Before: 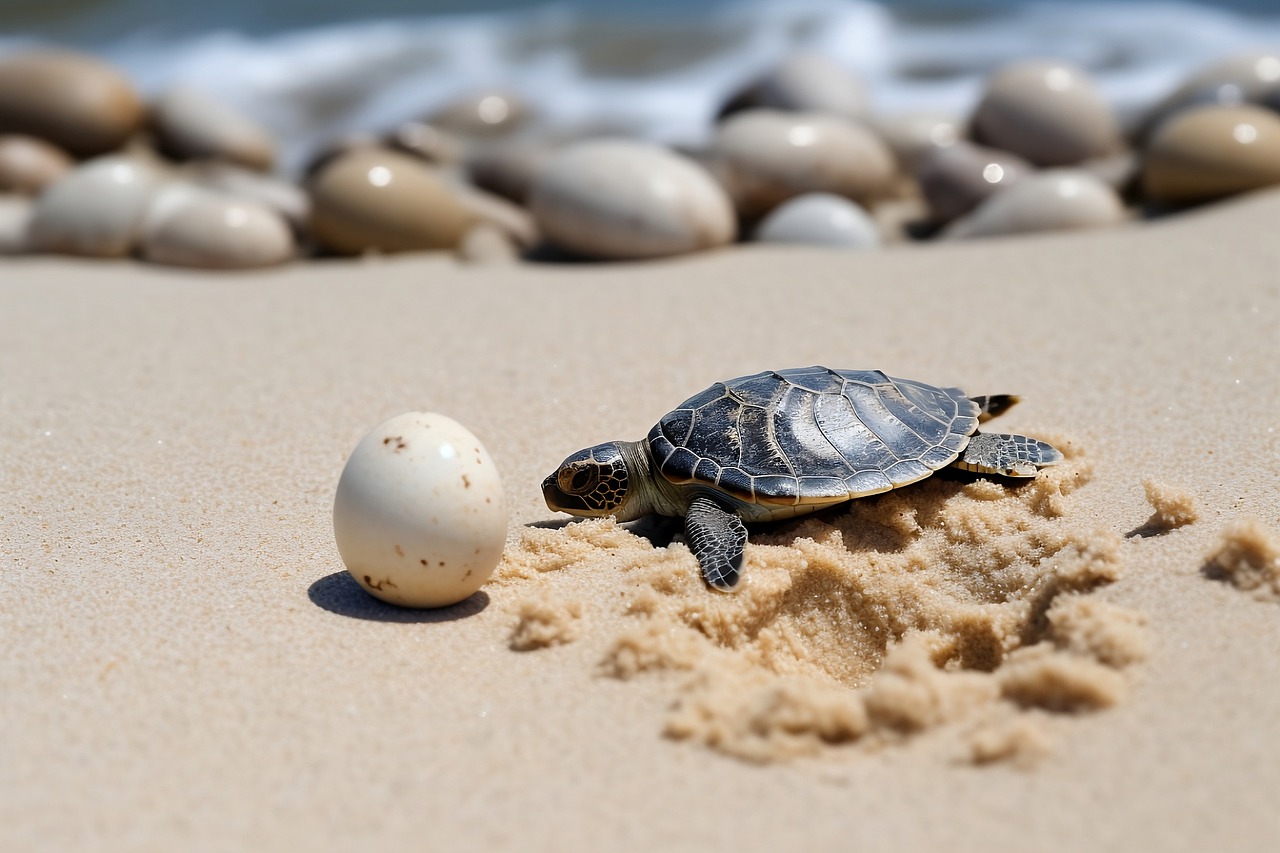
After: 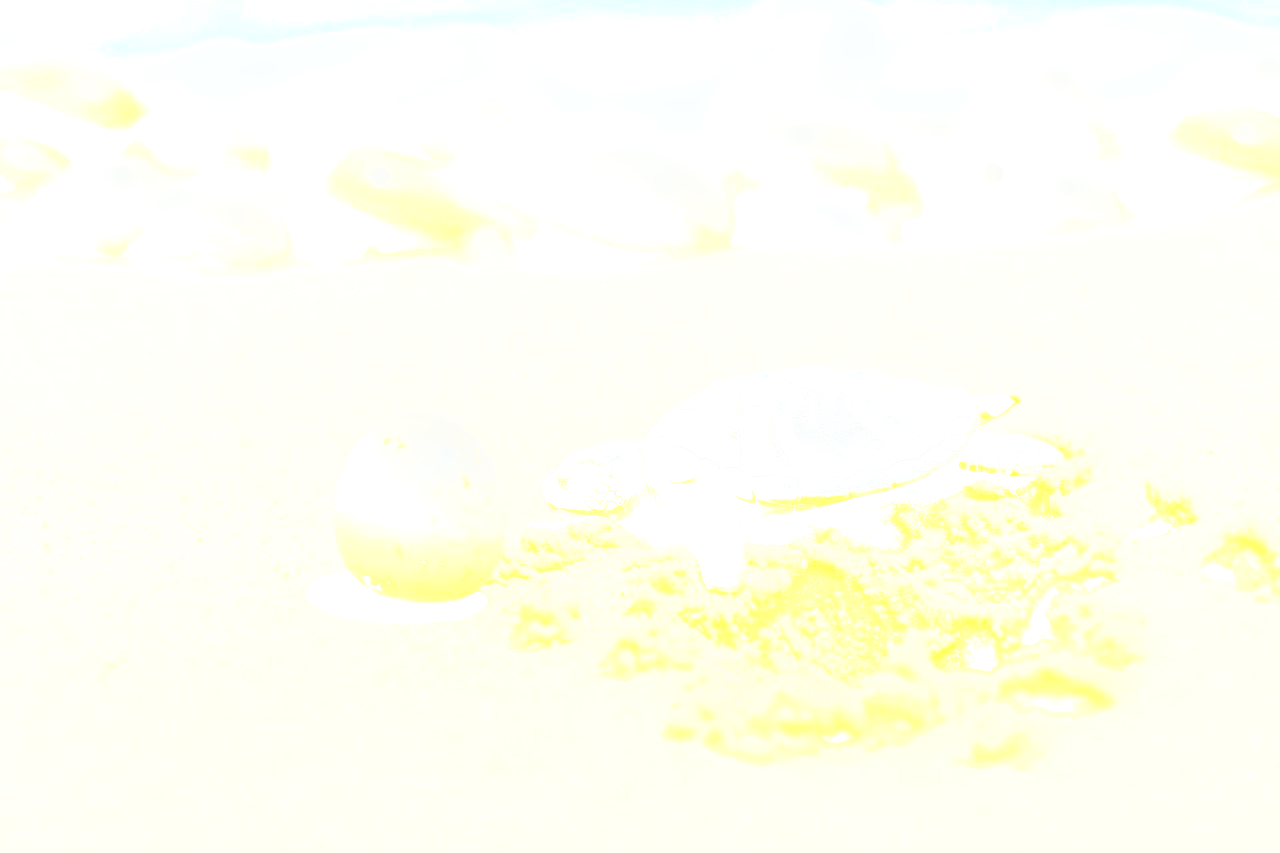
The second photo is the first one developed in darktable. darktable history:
color balance rgb: global vibrance 10%
base curve: curves: ch0 [(0, 0) (0.036, 0.025) (0.121, 0.166) (0.206, 0.329) (0.605, 0.79) (1, 1)], preserve colors none
tone curve: curves: ch0 [(0, 0.012) (0.144, 0.137) (0.326, 0.386) (0.489, 0.573) (0.656, 0.763) (0.849, 0.902) (1, 0.974)]; ch1 [(0, 0) (0.366, 0.367) (0.475, 0.453) (0.494, 0.493) (0.504, 0.497) (0.544, 0.579) (0.562, 0.619) (0.622, 0.694) (1, 1)]; ch2 [(0, 0) (0.333, 0.346) (0.375, 0.375) (0.424, 0.43) (0.476, 0.492) (0.502, 0.503) (0.533, 0.541) (0.572, 0.615) (0.605, 0.656) (0.641, 0.709) (1, 1)], color space Lab, independent channels, preserve colors none
shadows and highlights: shadows 49, highlights -41, soften with gaussian
exposure: black level correction 0, exposure 1.1 EV, compensate highlight preservation false
bloom: size 85%, threshold 5%, strength 85%
